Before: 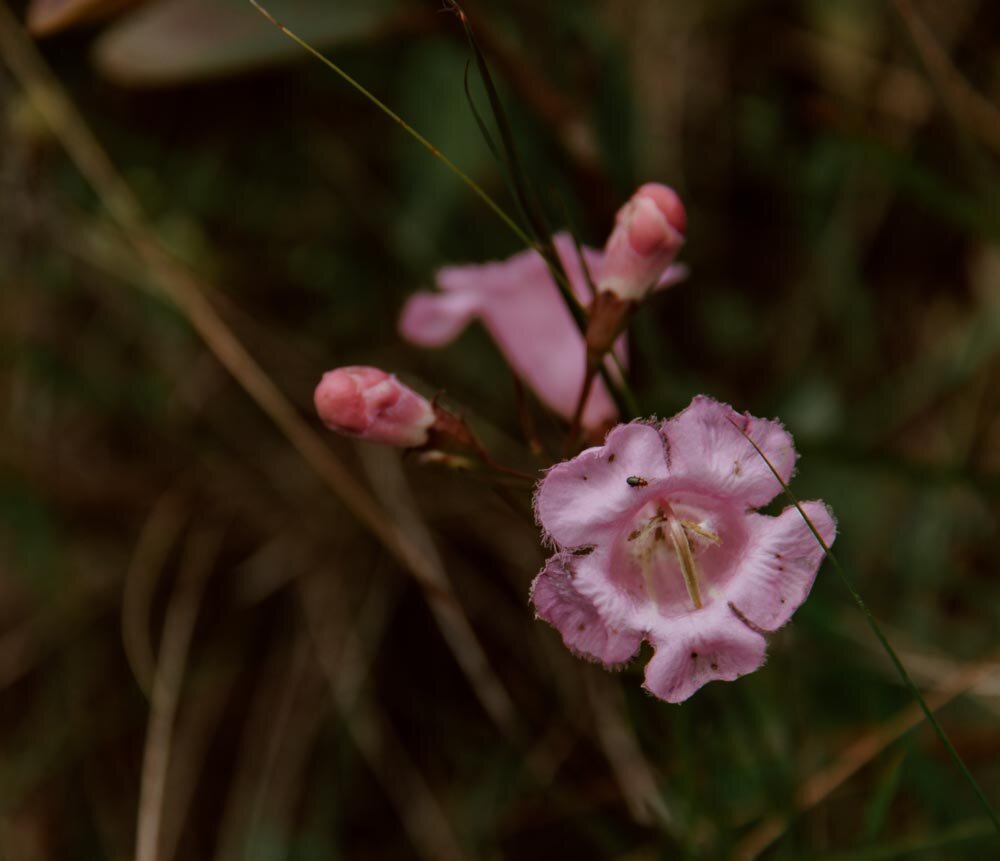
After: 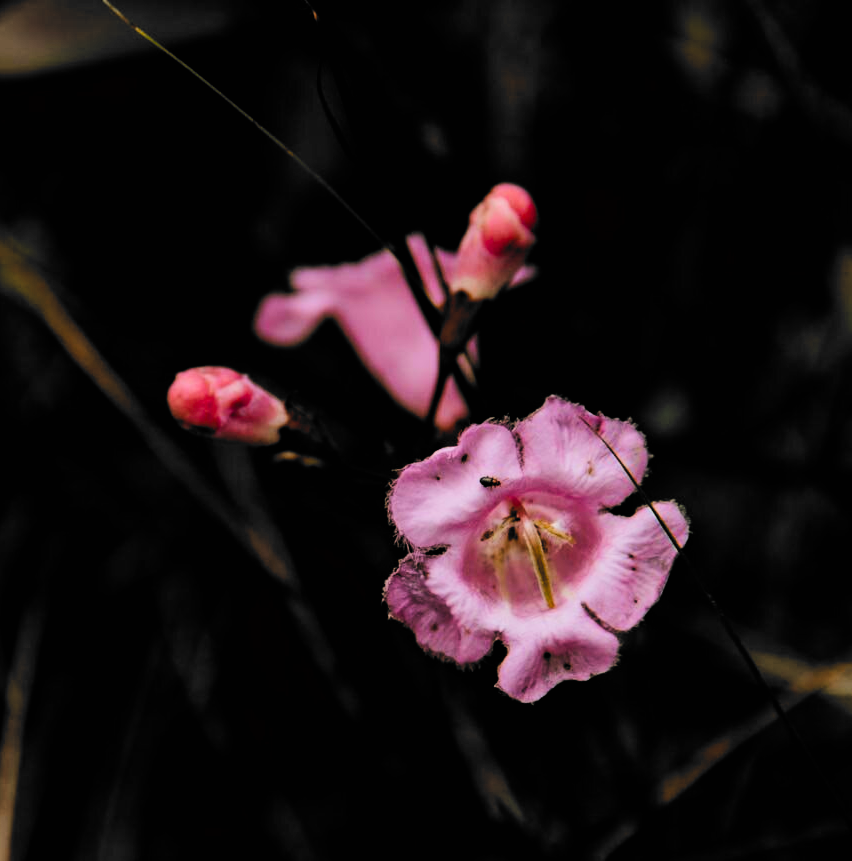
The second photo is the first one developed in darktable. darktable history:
filmic rgb: black relative exposure -5.09 EV, white relative exposure 3.54 EV, hardness 3.17, contrast 1.19, highlights saturation mix -49.3%, color science v6 (2022)
crop and rotate: left 14.712%
contrast brightness saturation: contrast 0.03, brightness 0.068, saturation 0.132
color balance rgb: power › hue 312.28°, perceptual saturation grading › global saturation 23.592%, perceptual saturation grading › highlights -24.169%, perceptual saturation grading › mid-tones 24.225%, perceptual saturation grading › shadows 38.879%, perceptual brilliance grading › highlights 18.46%, perceptual brilliance grading › mid-tones 32.093%, perceptual brilliance grading › shadows -31.408%
